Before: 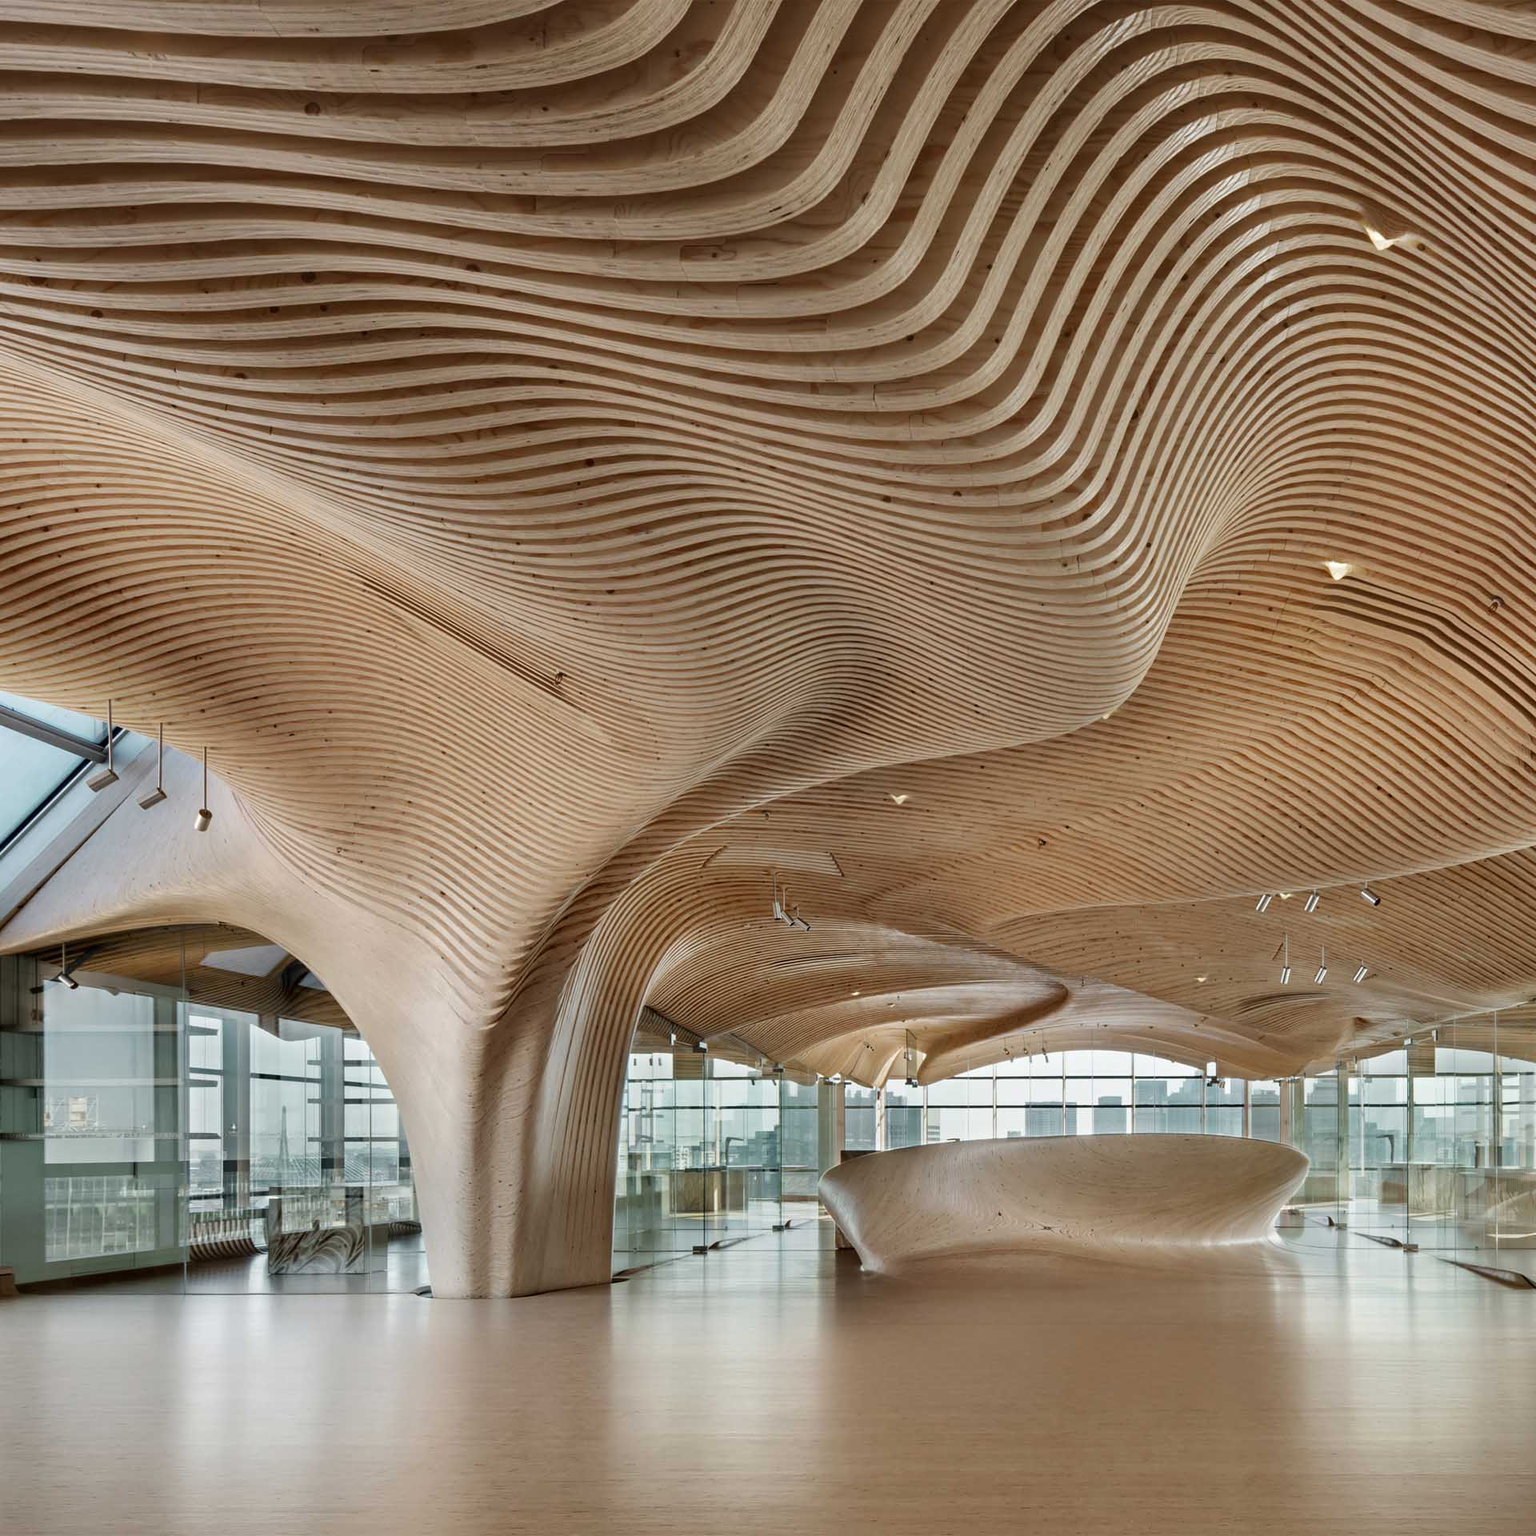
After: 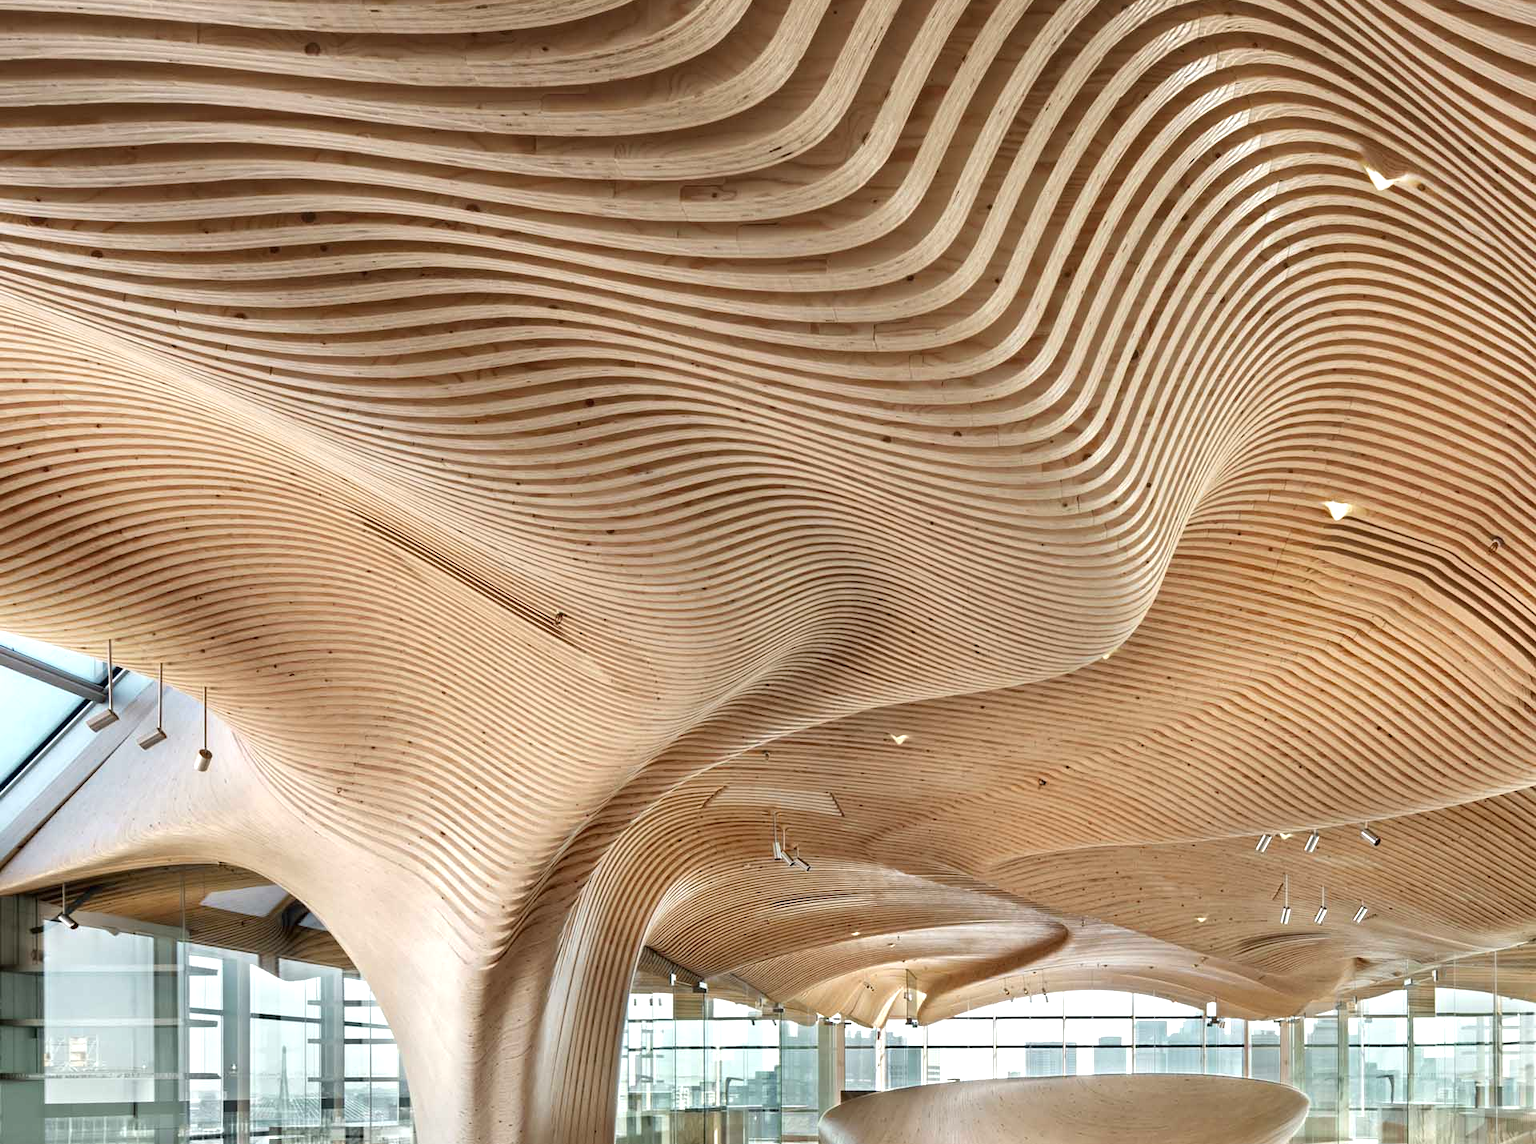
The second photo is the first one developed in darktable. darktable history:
exposure: black level correction 0, exposure 0.691 EV, compensate highlight preservation false
crop: top 3.917%, bottom 21.568%
